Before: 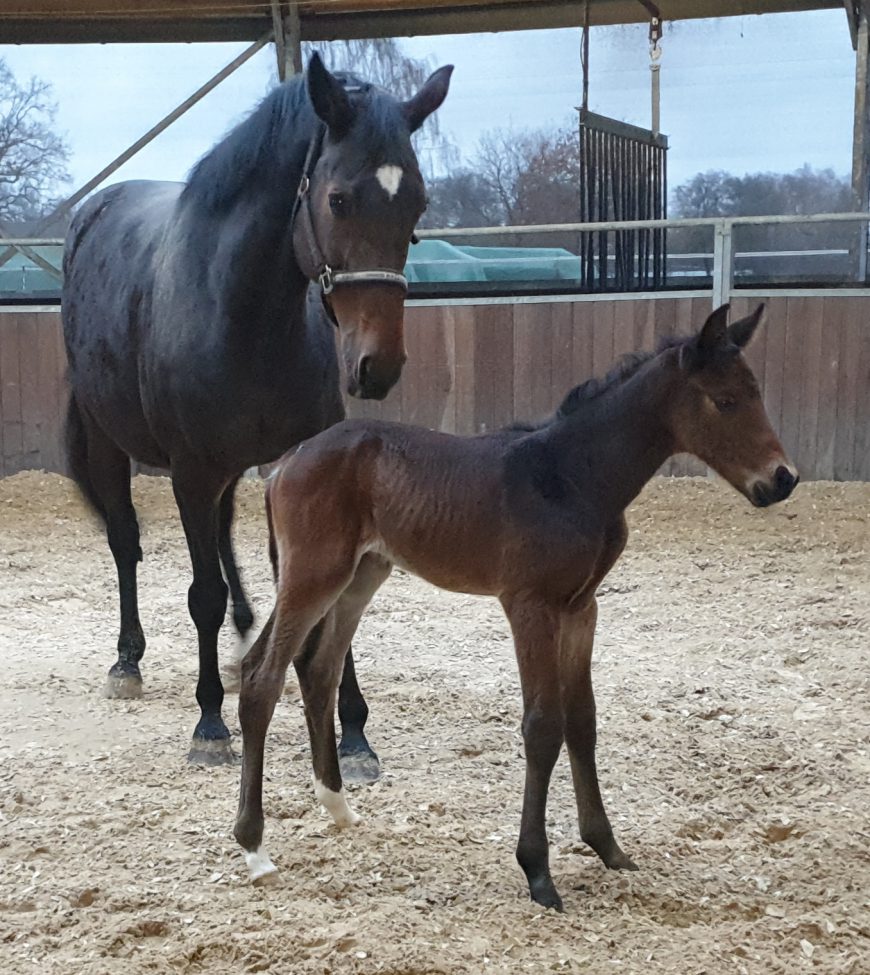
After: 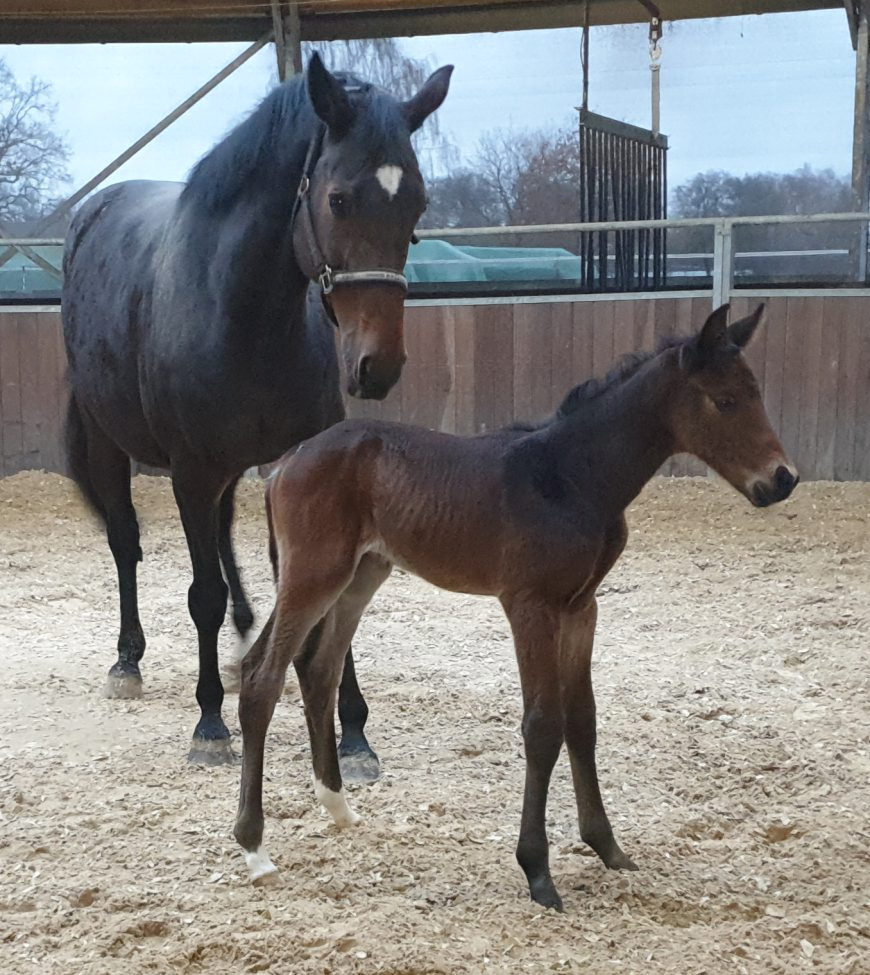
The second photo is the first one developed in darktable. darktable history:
levels: mode automatic, levels [0.029, 0.545, 0.971]
contrast equalizer: octaves 7, y [[0.6 ×6], [0.55 ×6], [0 ×6], [0 ×6], [0 ×6]], mix -0.302
